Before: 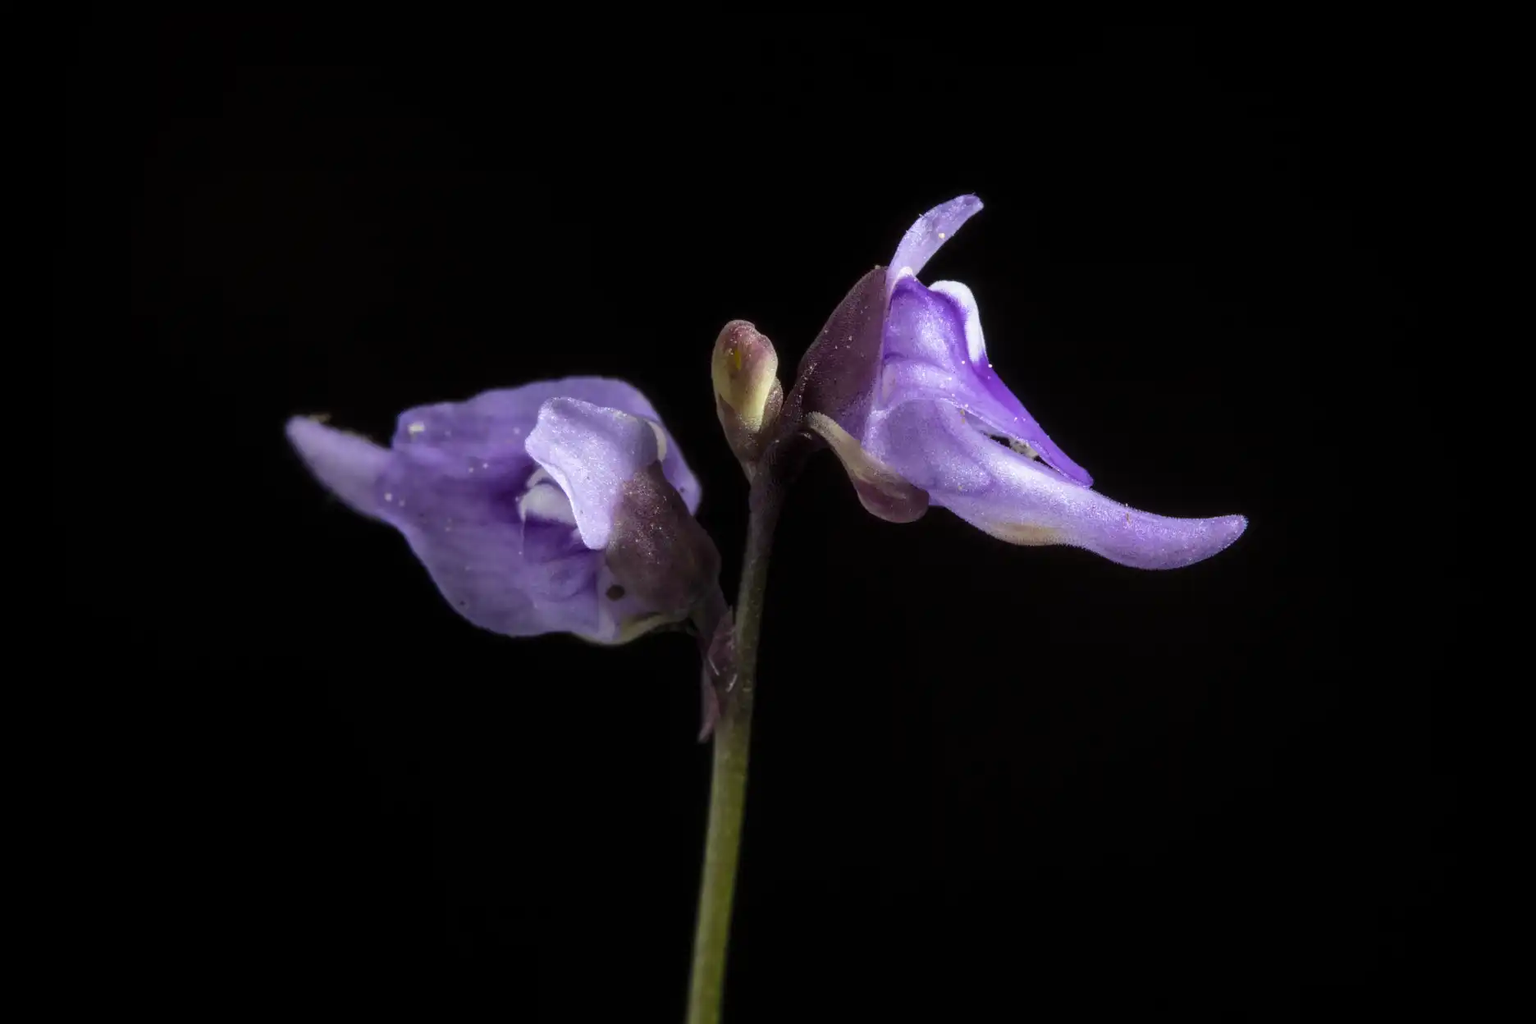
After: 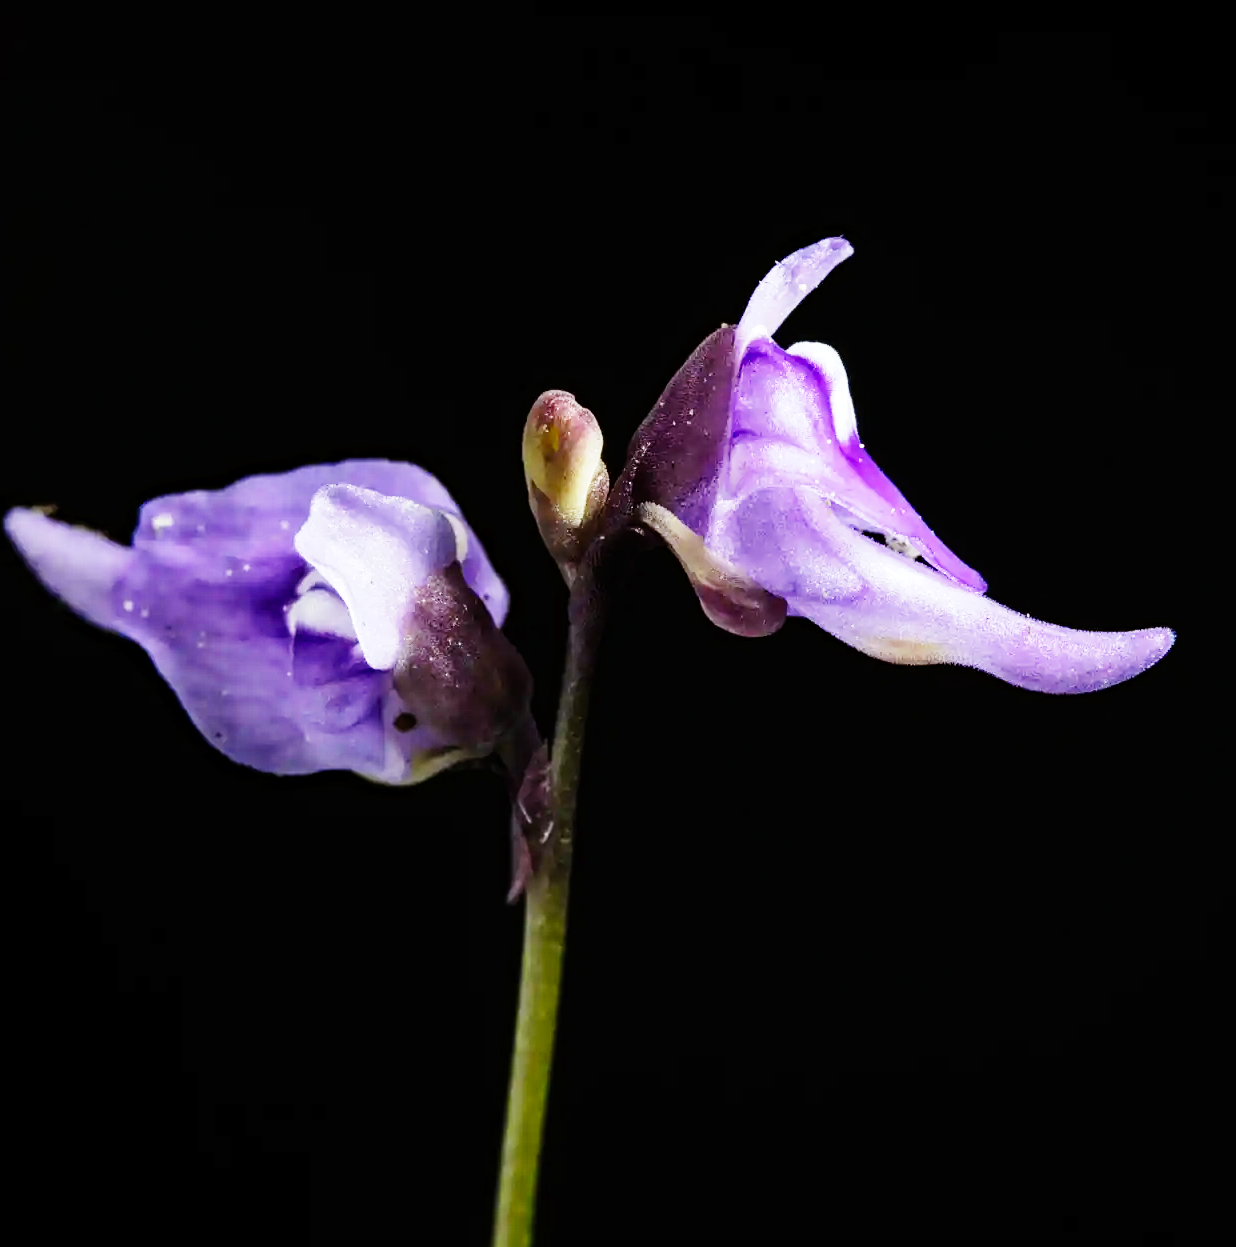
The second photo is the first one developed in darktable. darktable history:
crop and rotate: left 18.442%, right 15.508%
base curve: curves: ch0 [(0, 0) (0, 0.001) (0.001, 0.001) (0.004, 0.002) (0.007, 0.004) (0.015, 0.013) (0.033, 0.045) (0.052, 0.096) (0.075, 0.17) (0.099, 0.241) (0.163, 0.42) (0.219, 0.55) (0.259, 0.616) (0.327, 0.722) (0.365, 0.765) (0.522, 0.873) (0.547, 0.881) (0.689, 0.919) (0.826, 0.952) (1, 1)], preserve colors none
white balance: red 0.988, blue 1.017
haze removal: compatibility mode true, adaptive false
sharpen: amount 0.2
